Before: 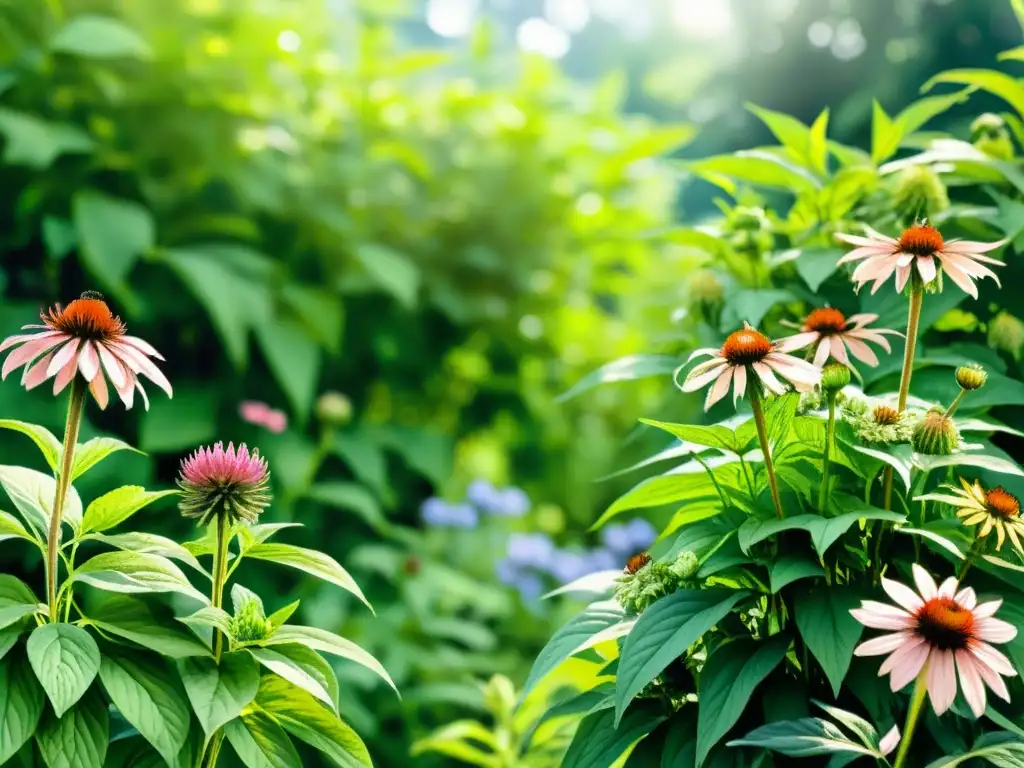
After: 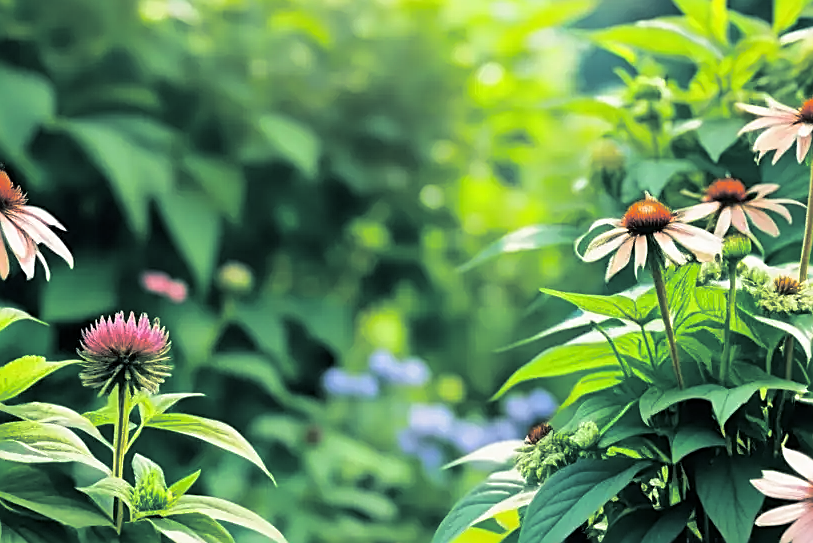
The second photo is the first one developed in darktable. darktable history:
split-toning: shadows › hue 205.2°, shadows › saturation 0.29, highlights › hue 50.4°, highlights › saturation 0.38, balance -49.9
sharpen: amount 0.55
crop: left 9.712%, top 16.928%, right 10.845%, bottom 12.332%
